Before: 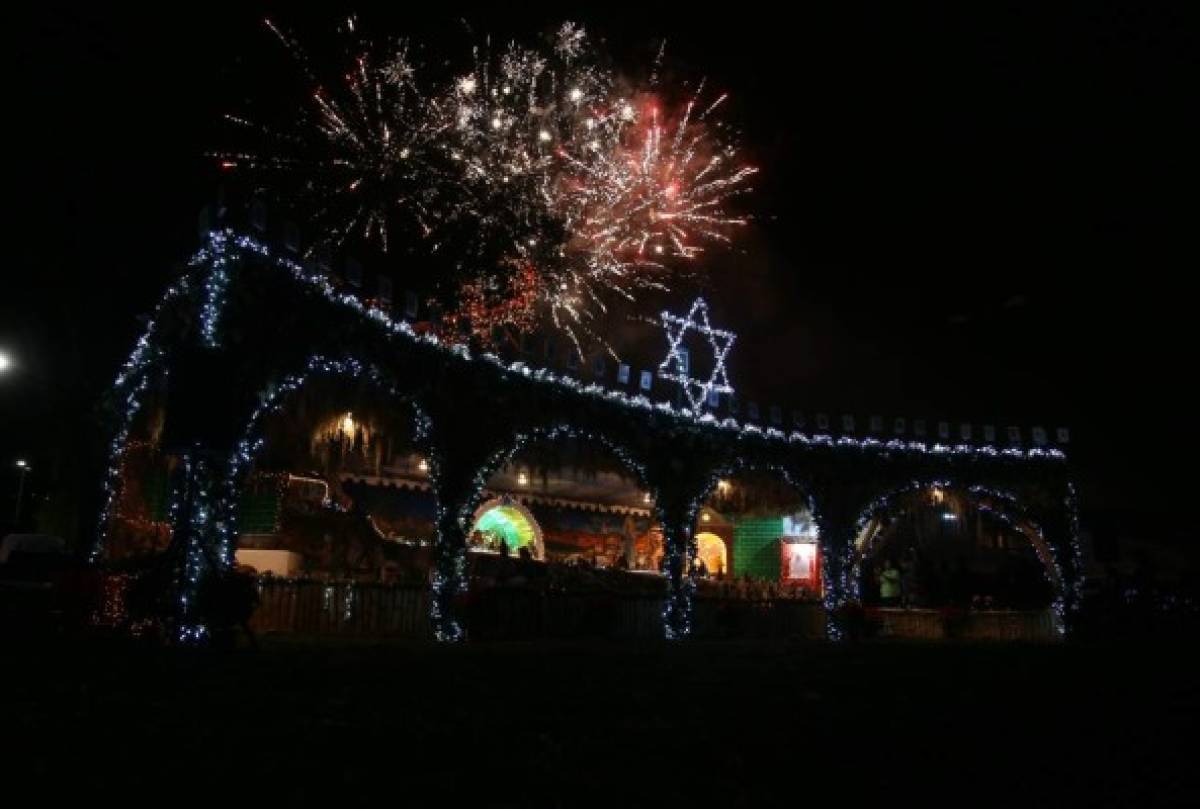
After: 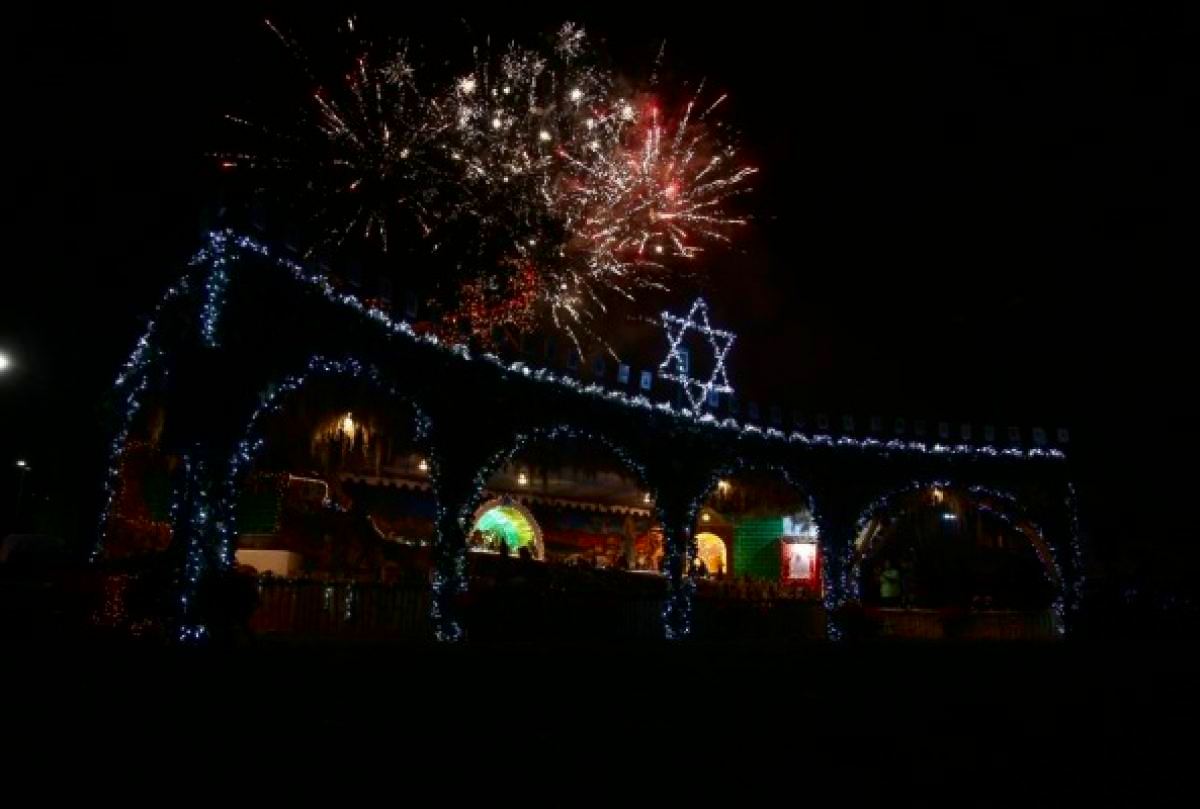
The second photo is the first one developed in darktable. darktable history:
contrast brightness saturation: contrast 0.068, brightness -0.139, saturation 0.11
